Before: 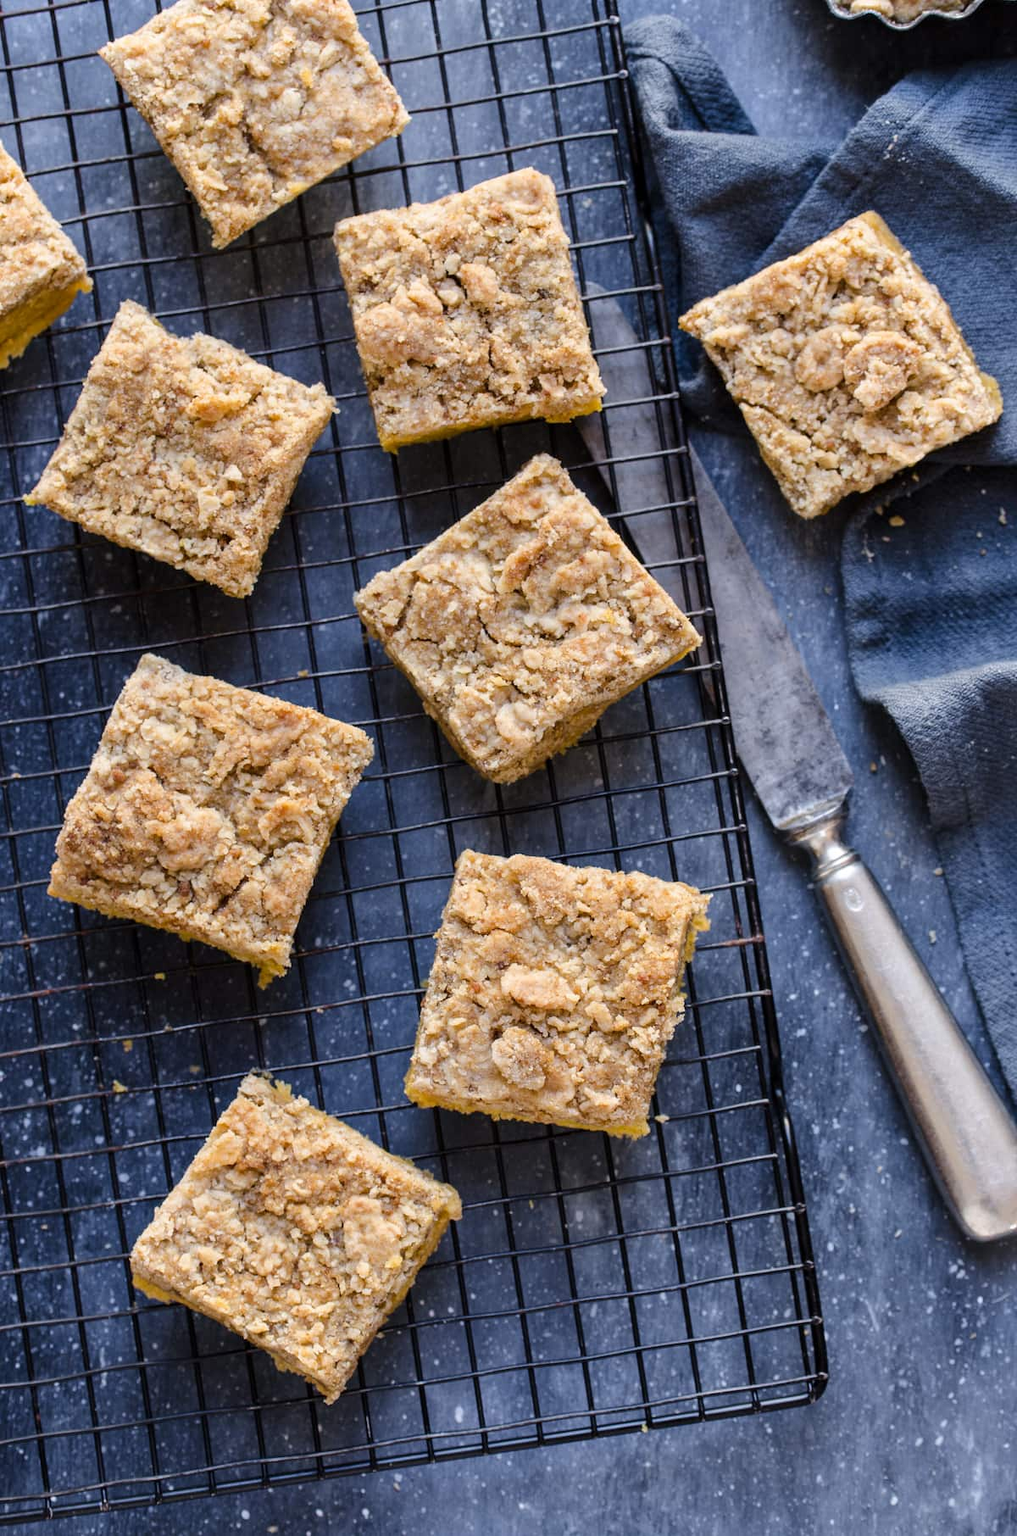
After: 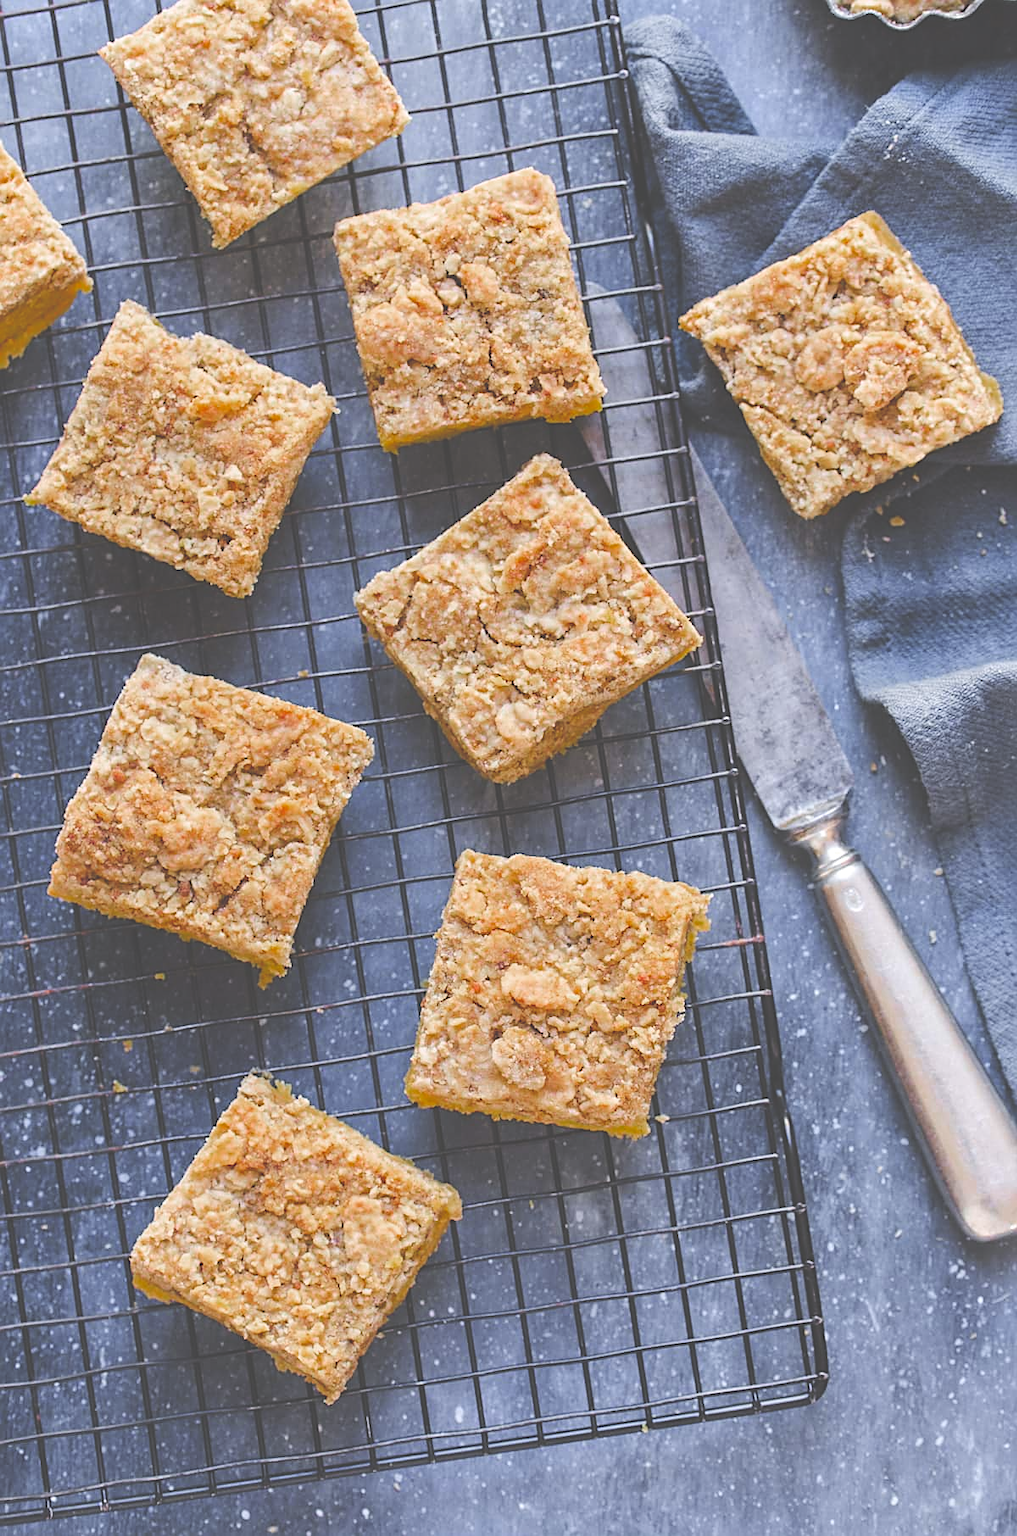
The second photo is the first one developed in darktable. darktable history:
exposure: black level correction -0.031, compensate exposure bias true, compensate highlight preservation false
levels: levels [0.093, 0.434, 0.988]
color zones: curves: ch0 [(0, 0.48) (0.209, 0.398) (0.305, 0.332) (0.429, 0.493) (0.571, 0.5) (0.714, 0.5) (0.857, 0.5) (1, 0.48)]; ch1 [(0, 0.633) (0.143, 0.586) (0.286, 0.489) (0.429, 0.448) (0.571, 0.31) (0.714, 0.335) (0.857, 0.492) (1, 0.633)]; ch2 [(0, 0.448) (0.143, 0.498) (0.286, 0.5) (0.429, 0.5) (0.571, 0.5) (0.714, 0.5) (0.857, 0.5) (1, 0.448)]
sharpen: on, module defaults
